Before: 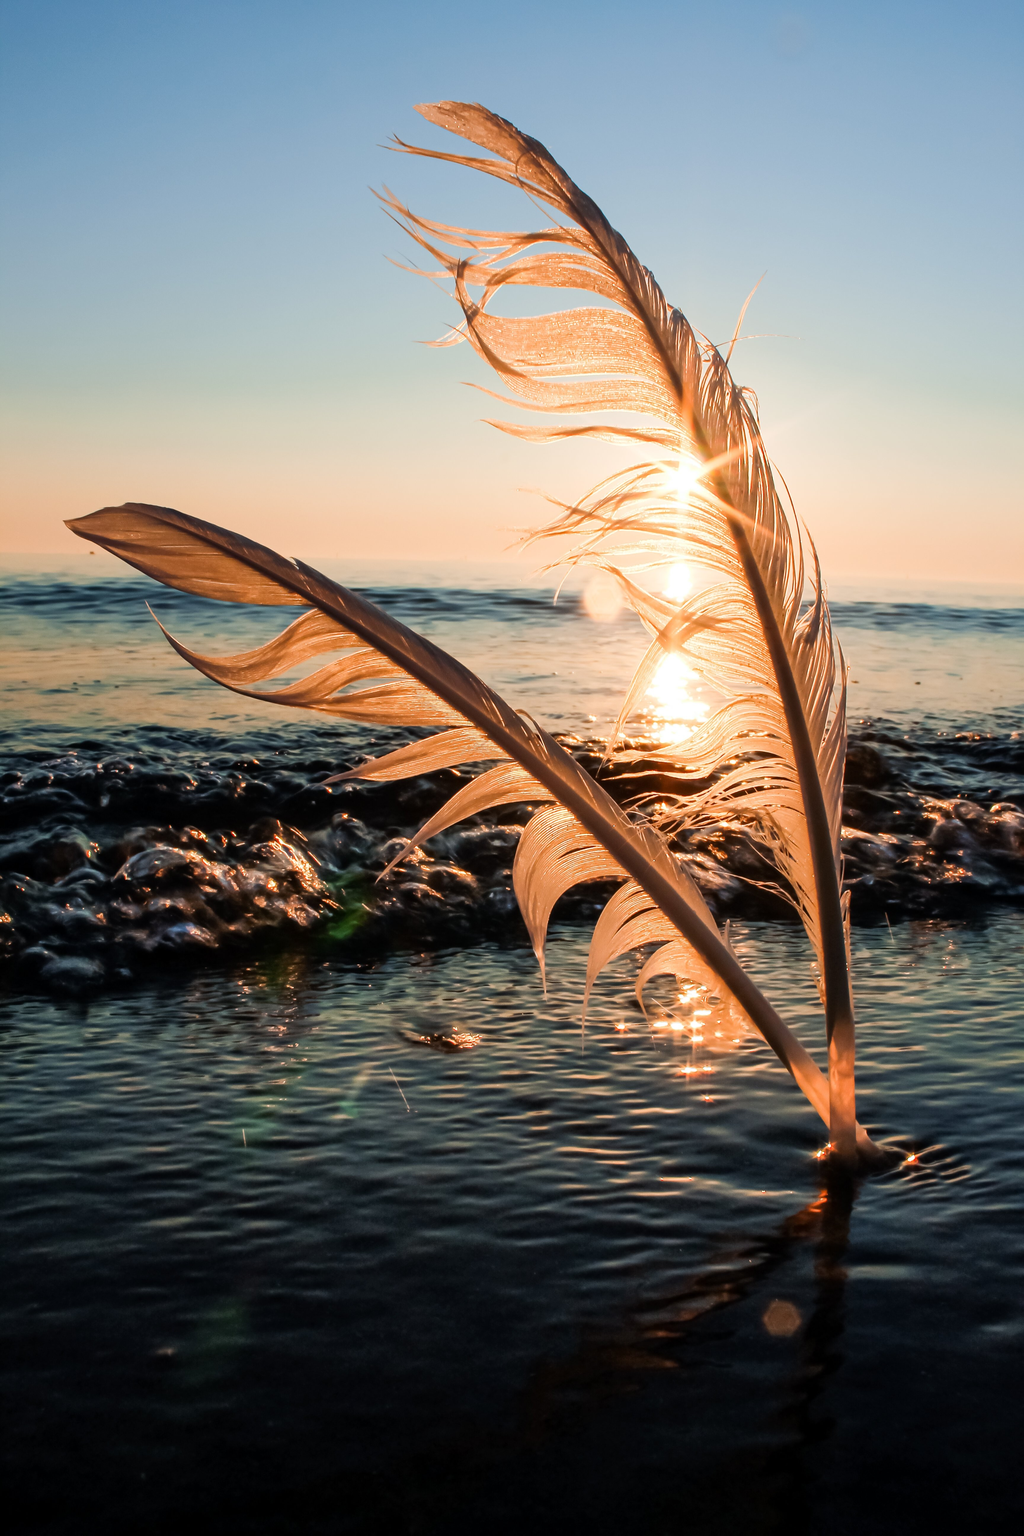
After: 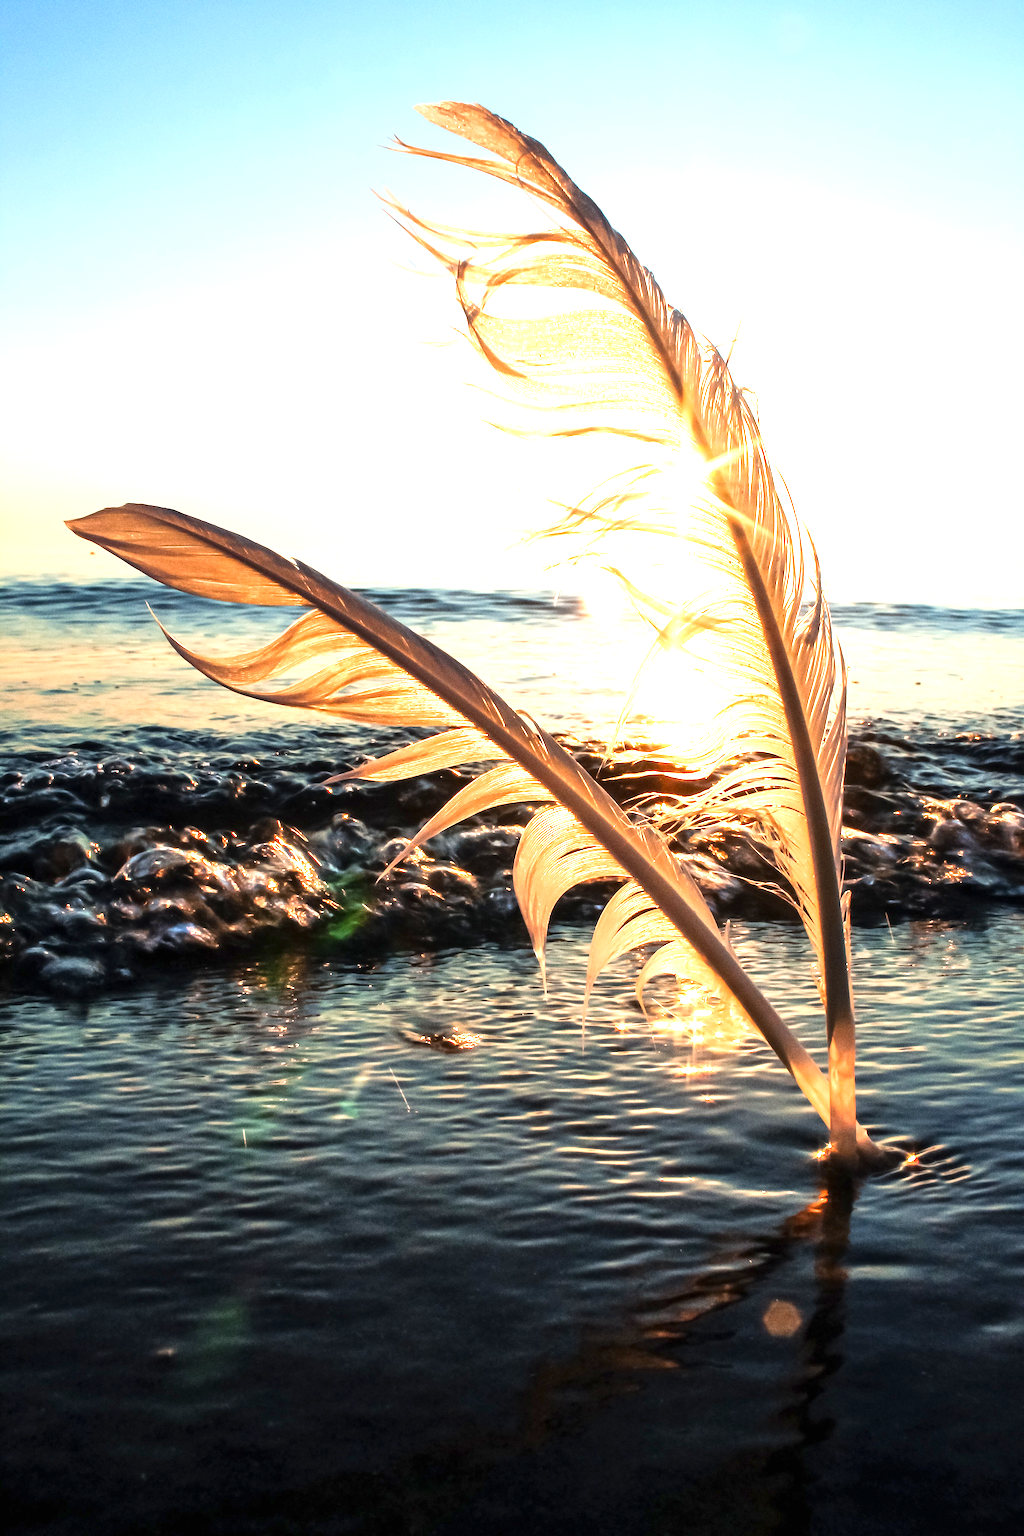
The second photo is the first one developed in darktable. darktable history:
grain: on, module defaults
exposure: black level correction 0, exposure 1.379 EV, compensate exposure bias true, compensate highlight preservation false
